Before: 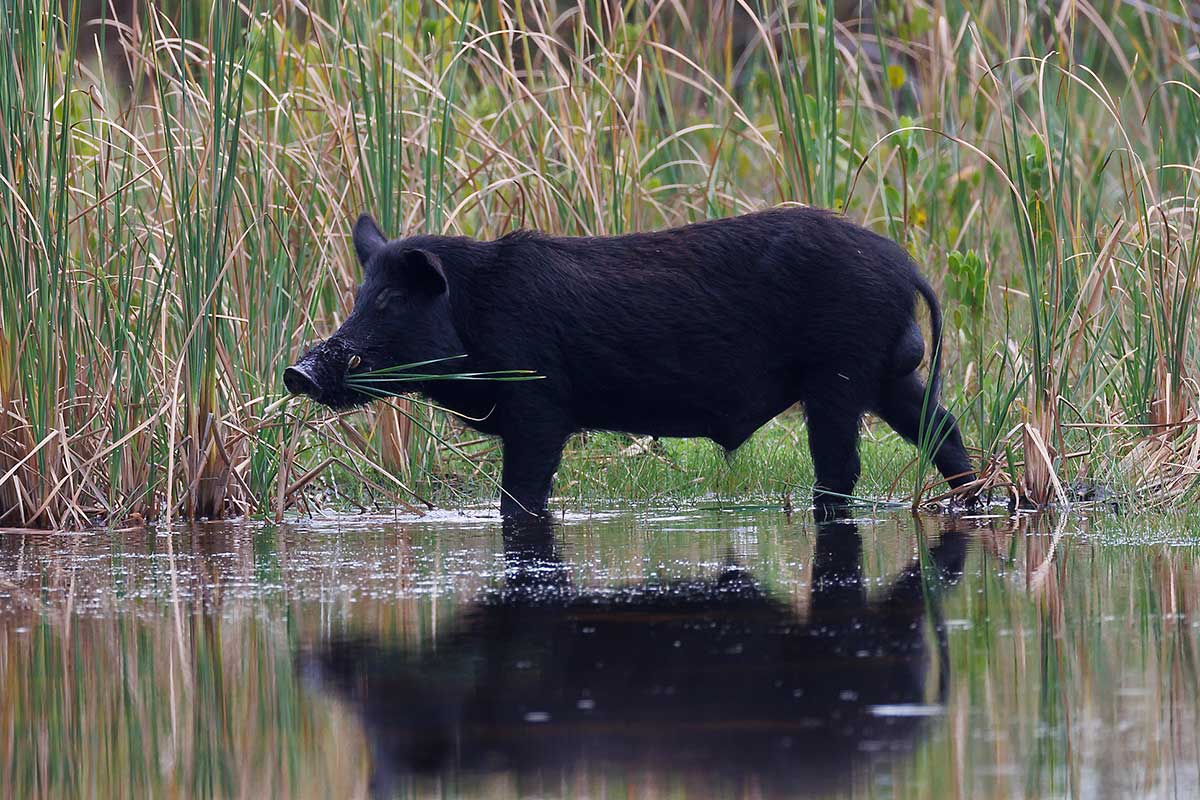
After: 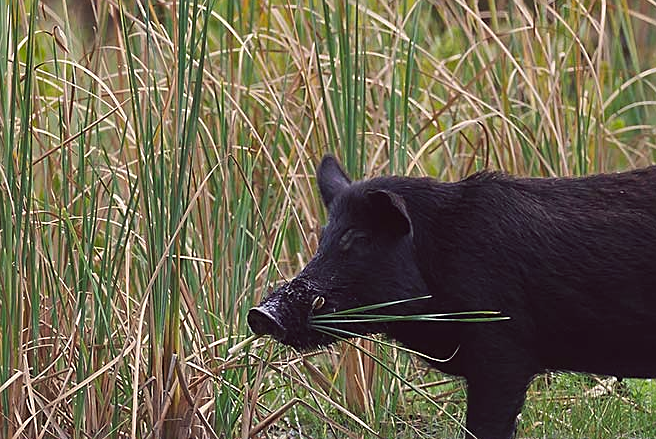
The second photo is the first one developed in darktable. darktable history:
sharpen: on, module defaults
crop and rotate: left 3.047%, top 7.509%, right 42.236%, bottom 37.598%
color balance: lift [1.005, 1.002, 0.998, 0.998], gamma [1, 1.021, 1.02, 0.979], gain [0.923, 1.066, 1.056, 0.934]
